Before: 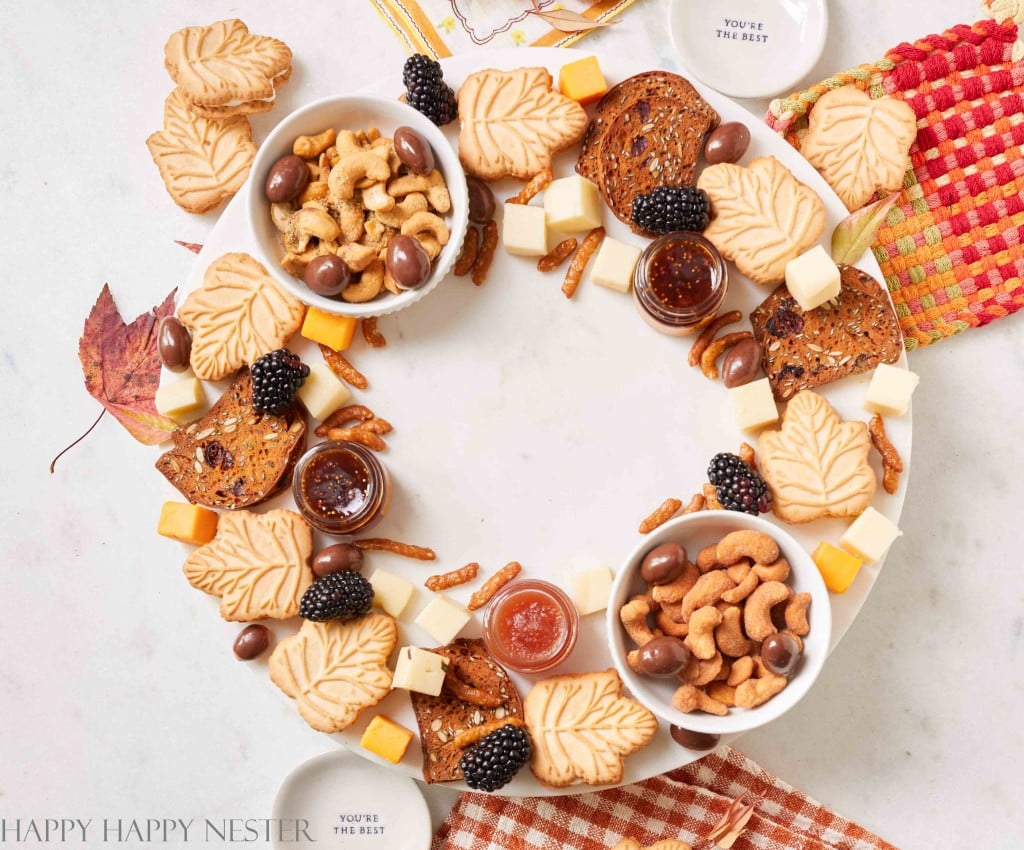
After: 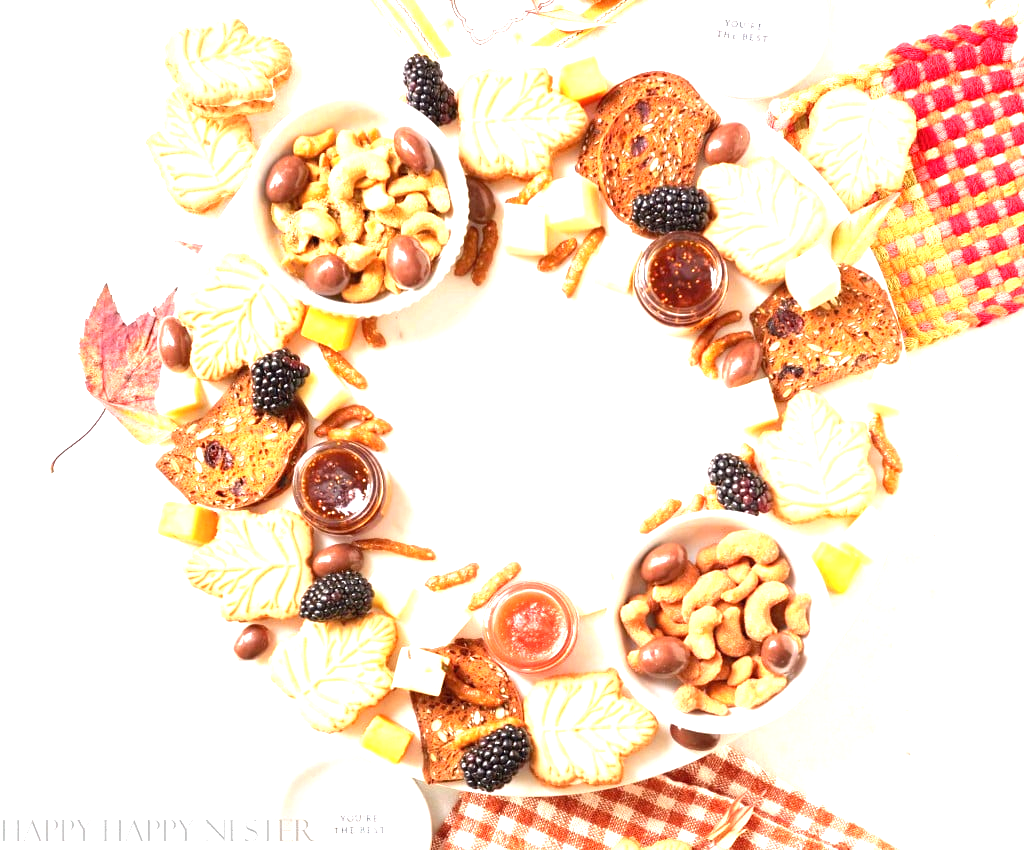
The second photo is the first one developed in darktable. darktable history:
exposure: black level correction 0, exposure 1.455 EV, compensate exposure bias true, compensate highlight preservation false
